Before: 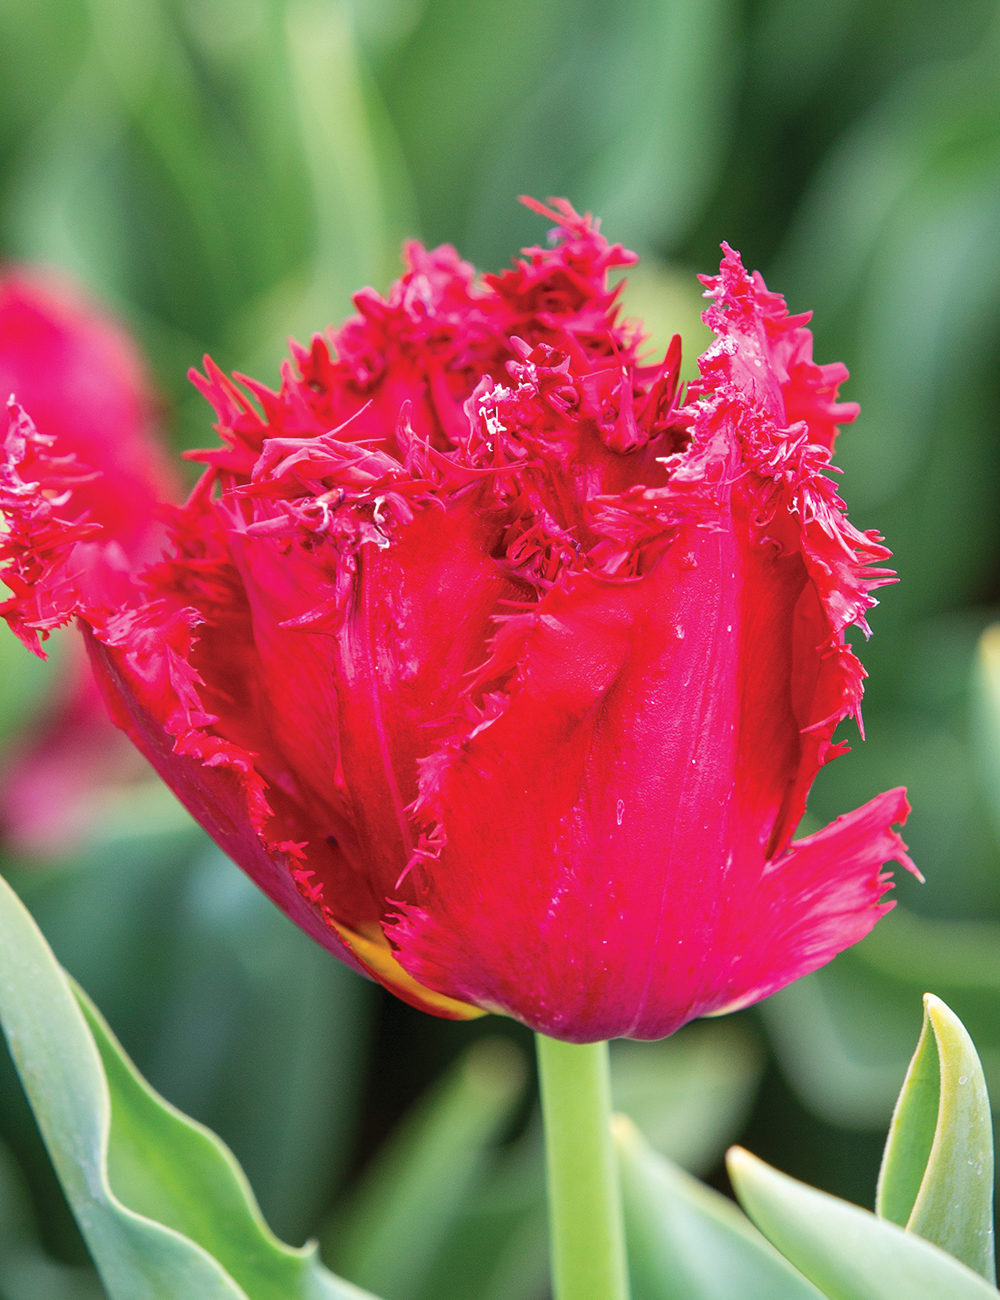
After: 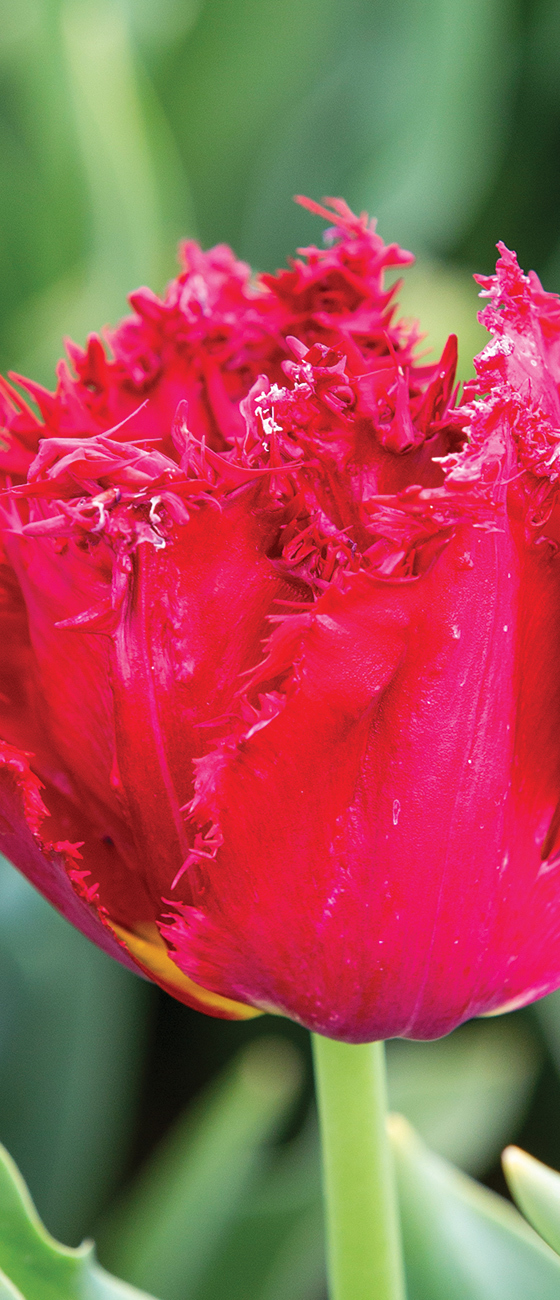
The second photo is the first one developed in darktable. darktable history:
crop and rotate: left 22.483%, right 21.509%
